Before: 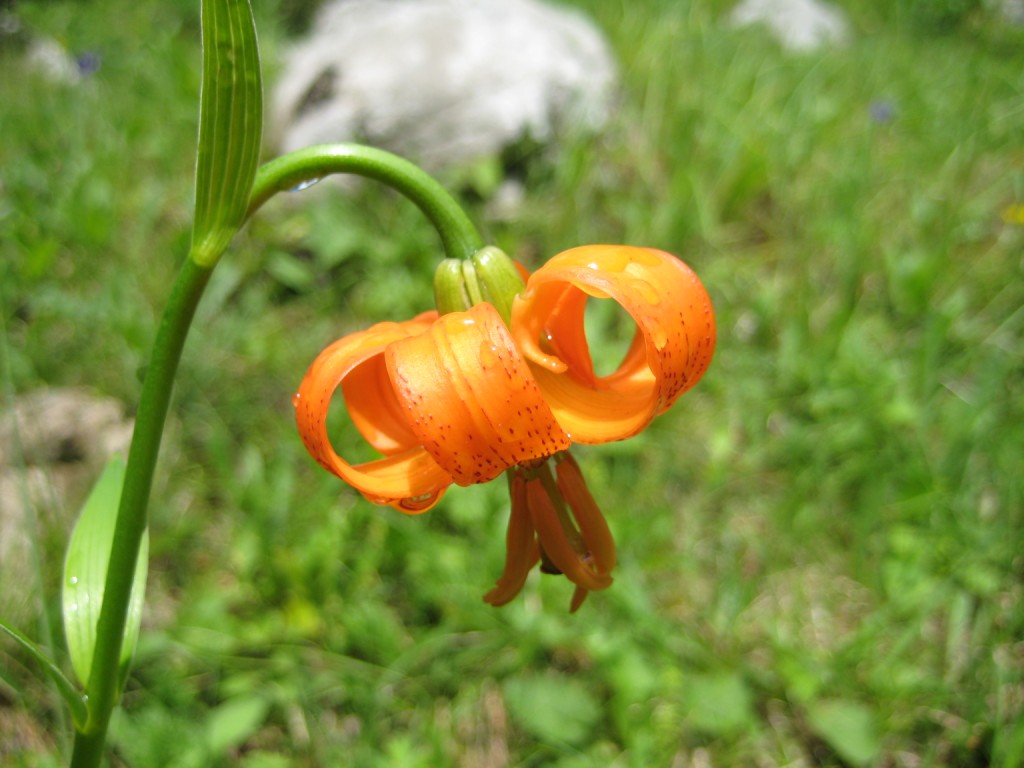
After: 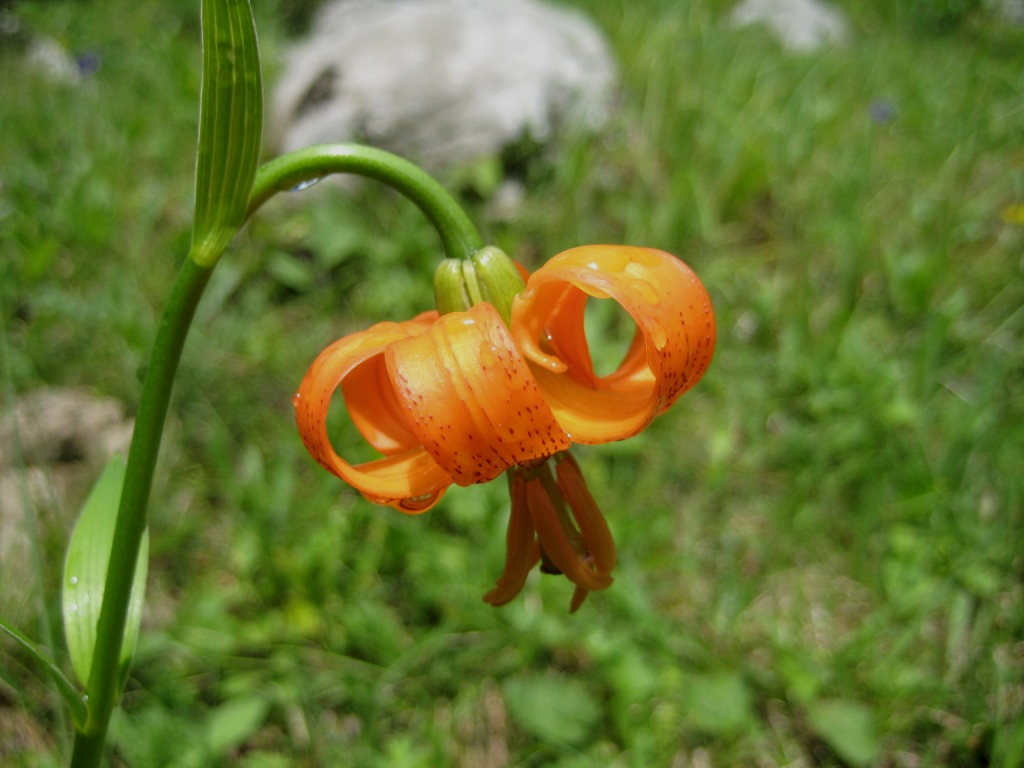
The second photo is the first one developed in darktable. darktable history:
local contrast: highlights 101%, shadows 102%, detail 119%, midtone range 0.2
exposure: exposure -0.556 EV, compensate exposure bias true, compensate highlight preservation false
